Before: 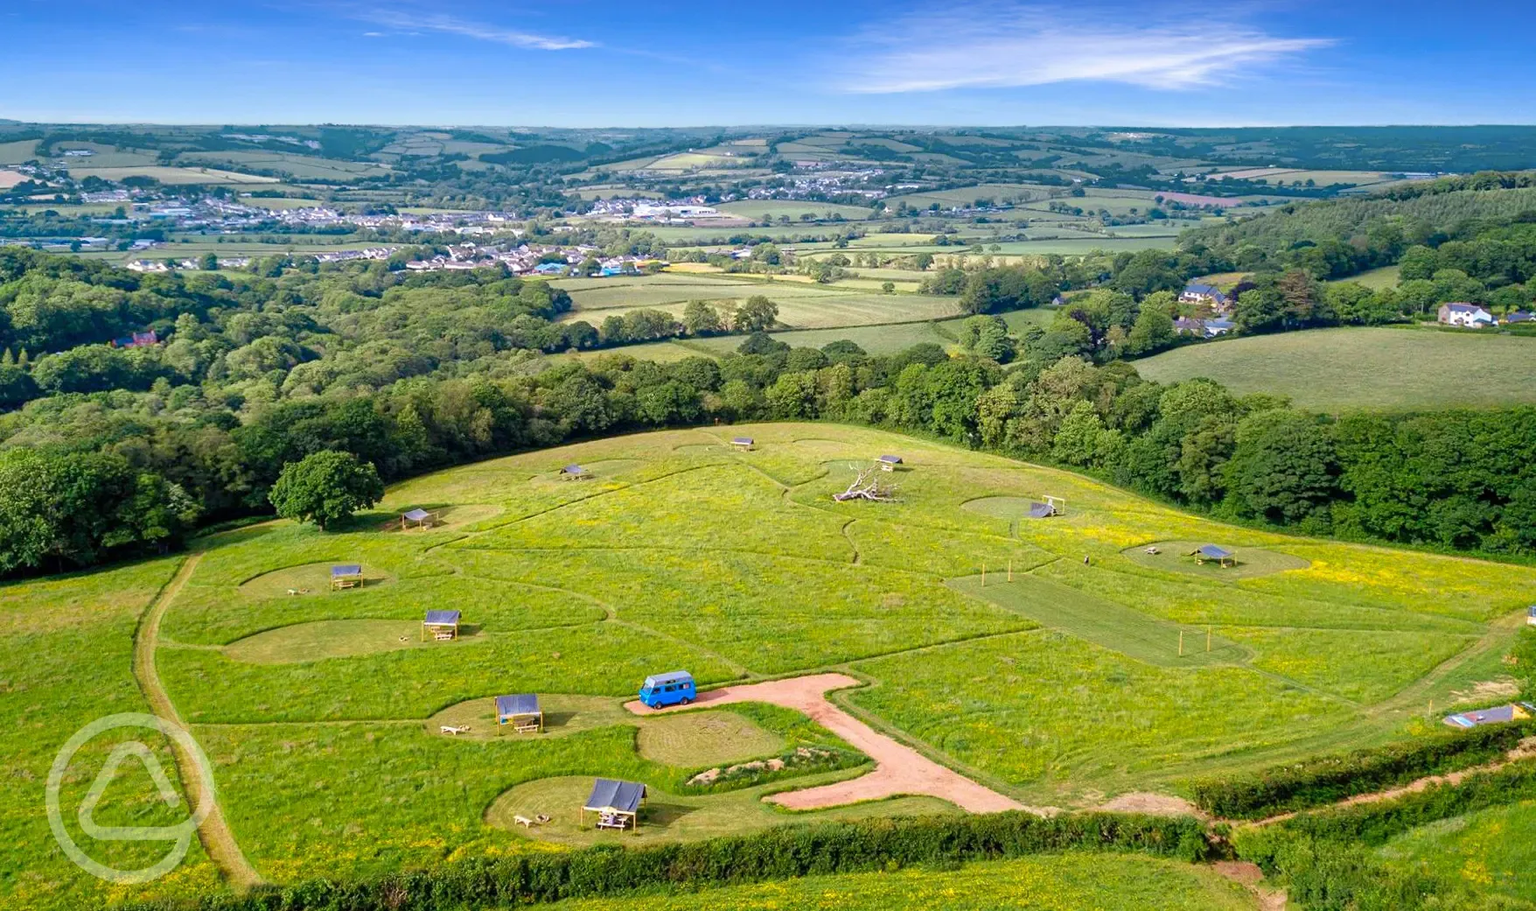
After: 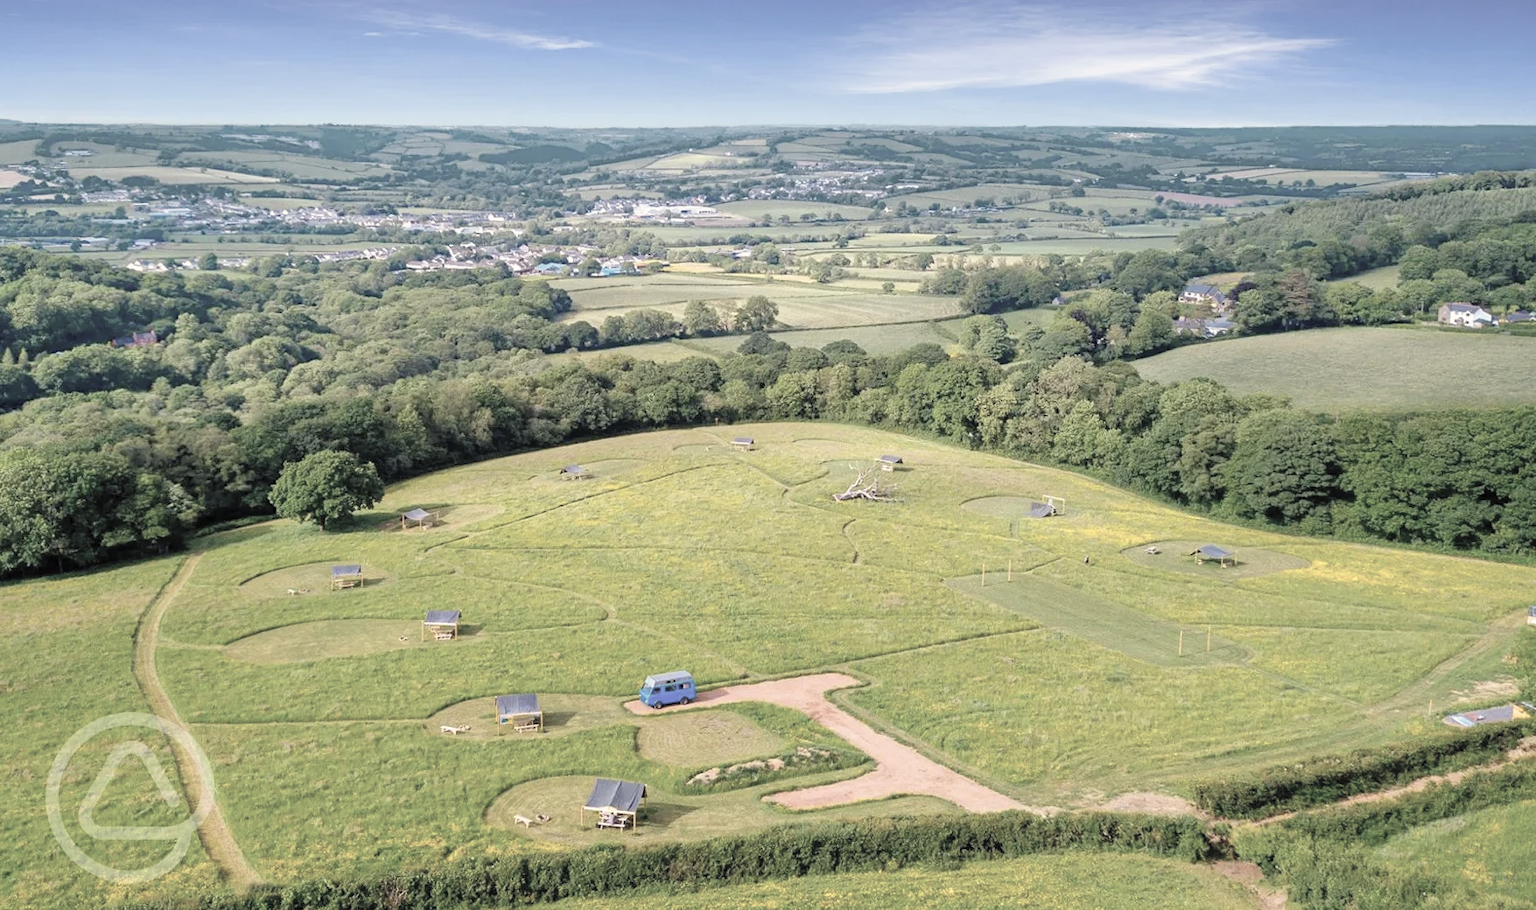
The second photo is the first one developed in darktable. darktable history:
color balance rgb: highlights gain › chroma 2.006%, highlights gain › hue 73.8°, perceptual saturation grading › global saturation 0.328%
contrast brightness saturation: brightness 0.182, saturation -0.503
